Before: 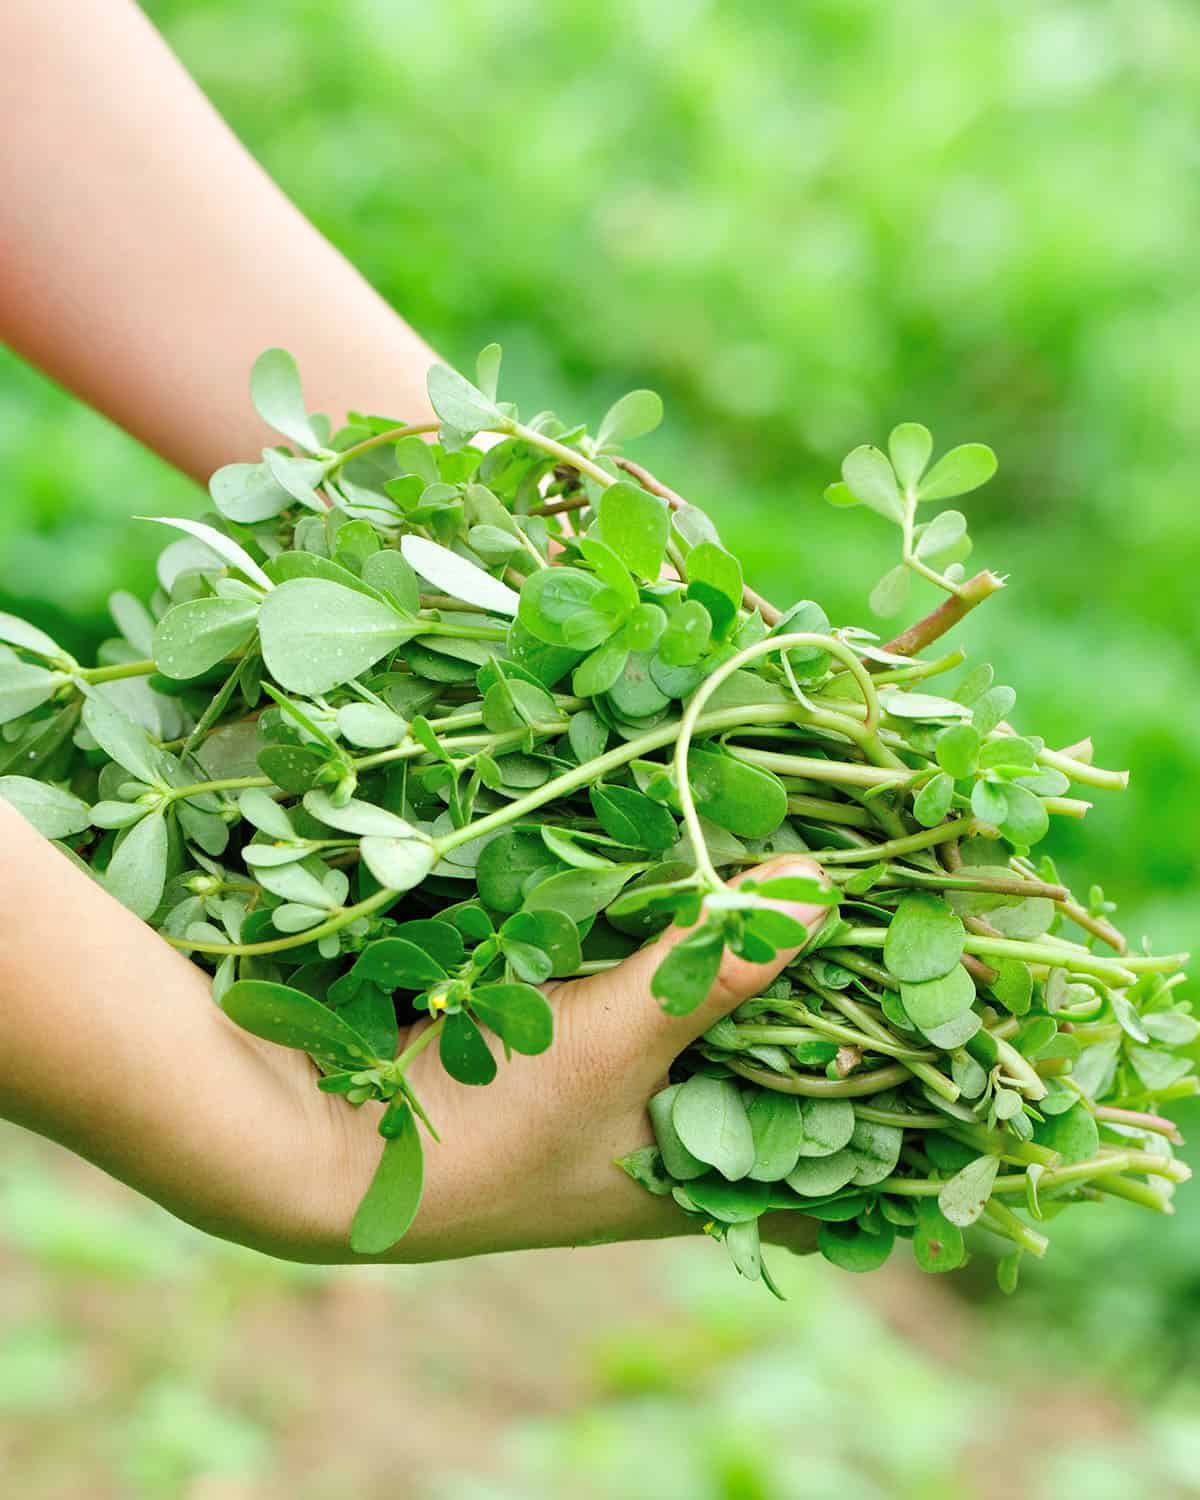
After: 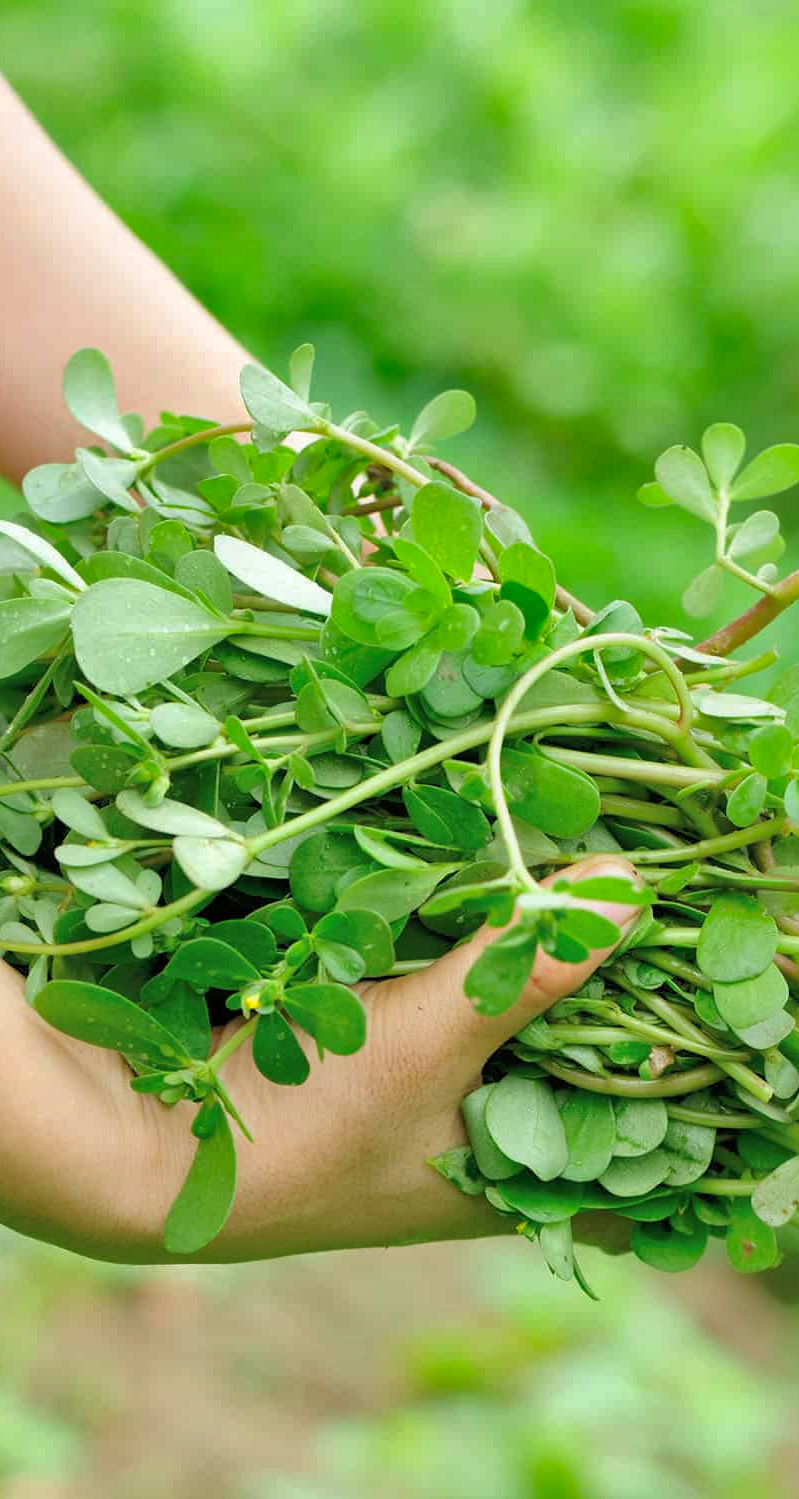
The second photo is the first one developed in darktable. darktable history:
crop and rotate: left 15.631%, right 17.728%
shadows and highlights: on, module defaults
tone equalizer: -8 EV -1.87 EV, -7 EV -1.12 EV, -6 EV -1.63 EV
